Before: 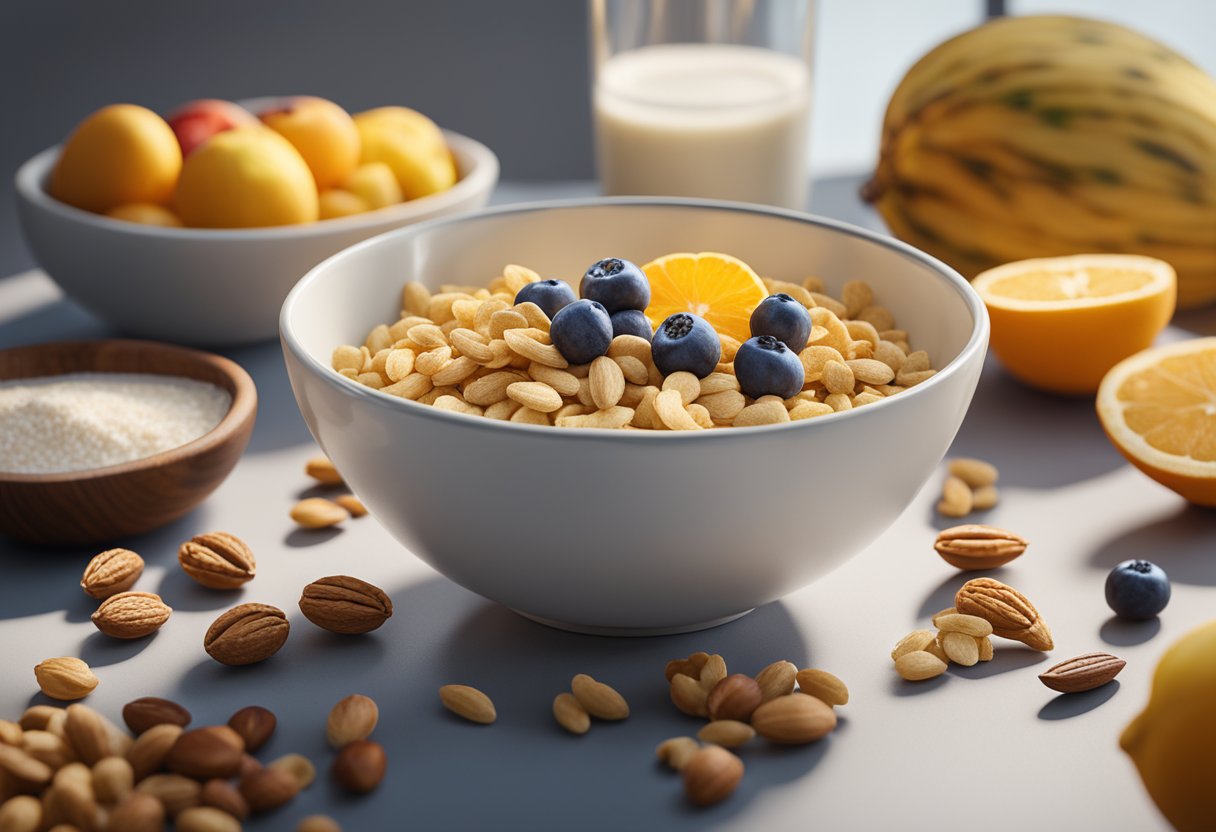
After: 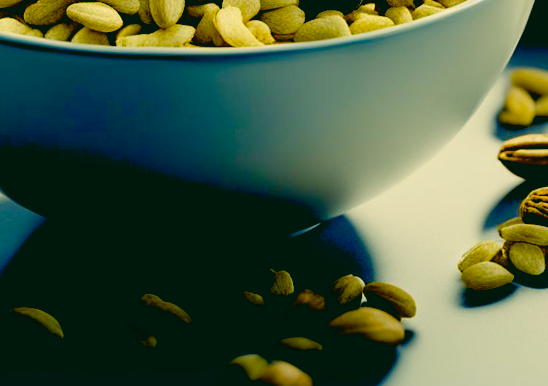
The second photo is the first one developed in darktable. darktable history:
white balance: red 0.954, blue 1.079
color balance rgb: perceptual saturation grading › global saturation 20%, perceptual saturation grading › highlights -25%, perceptual saturation grading › shadows 50%
crop: left 35.976%, top 45.819%, right 18.162%, bottom 5.807%
exposure: black level correction 0.1, exposure -0.092 EV, compensate highlight preservation false
contrast brightness saturation: contrast 0.1, brightness 0.03, saturation 0.09
color correction: highlights a* 1.83, highlights b* 34.02, shadows a* -36.68, shadows b* -5.48
rotate and perspective: rotation -1.42°, crop left 0.016, crop right 0.984, crop top 0.035, crop bottom 0.965
